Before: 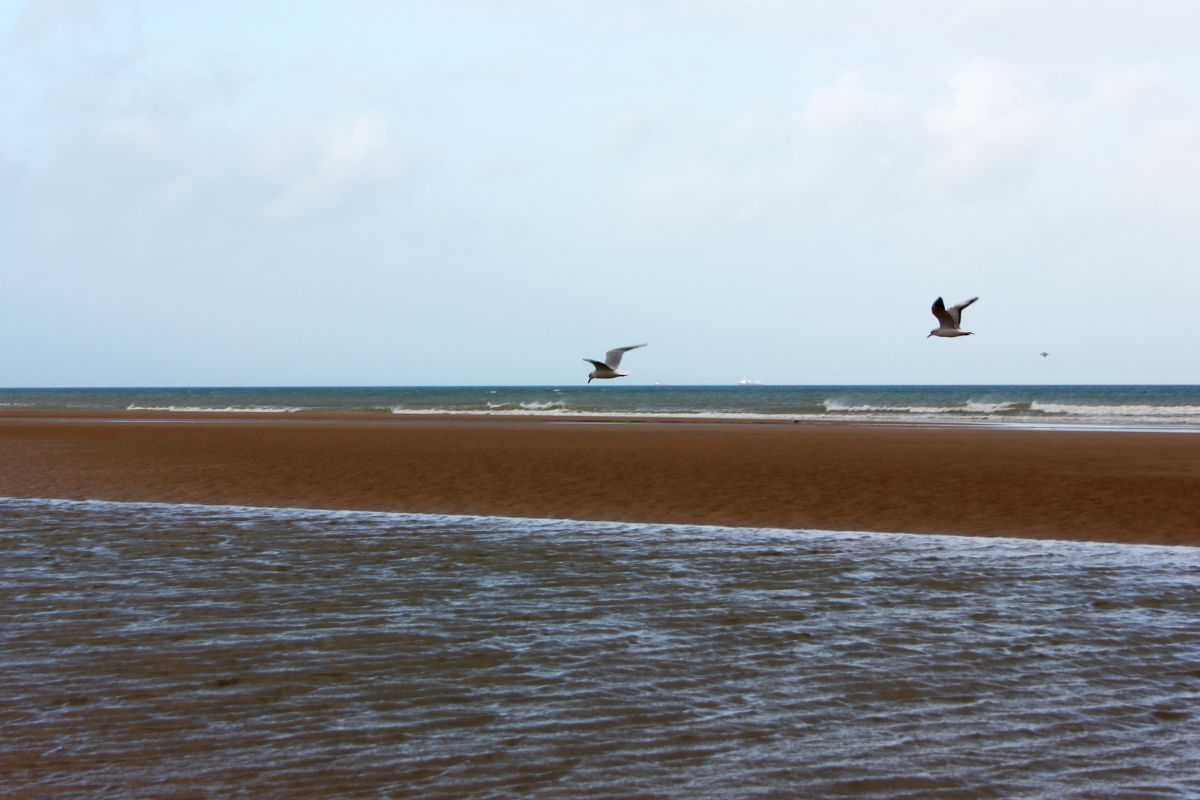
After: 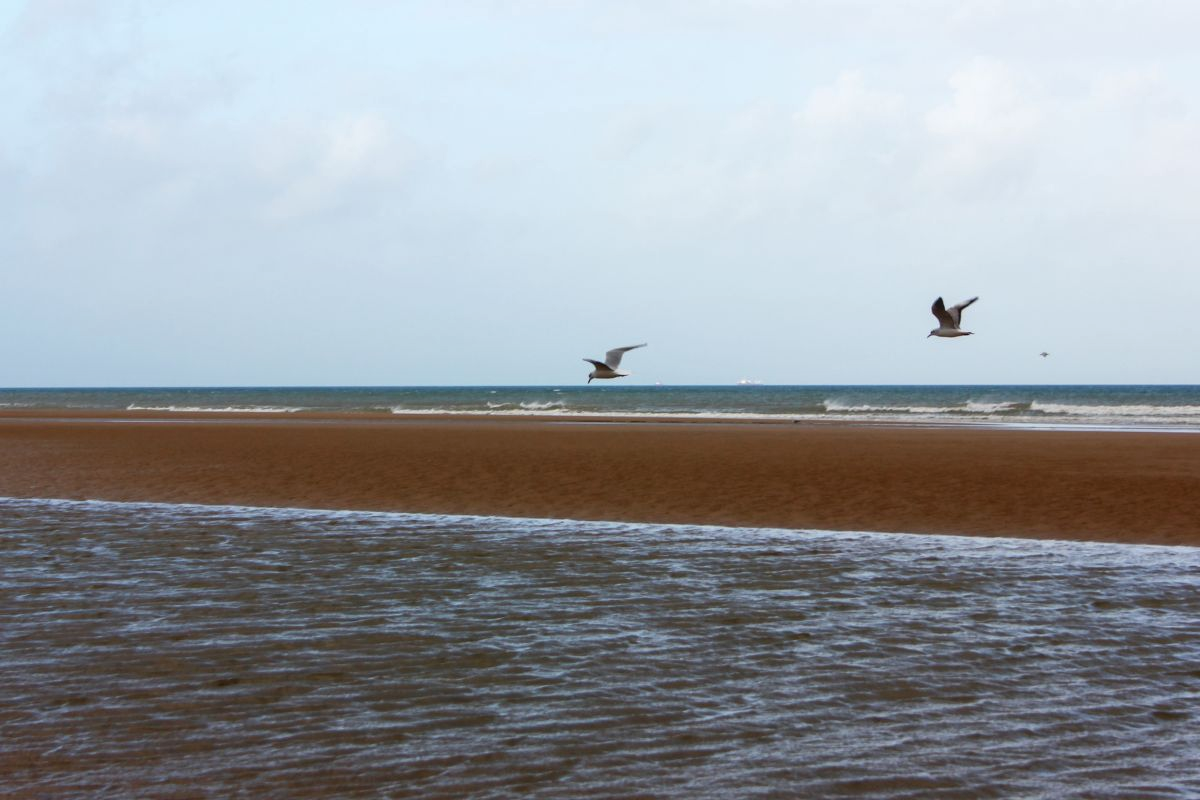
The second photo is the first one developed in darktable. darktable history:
local contrast: detail 109%
color calibration: illuminant same as pipeline (D50), adaptation none (bypass), x 0.333, y 0.334, temperature 5005.1 K
